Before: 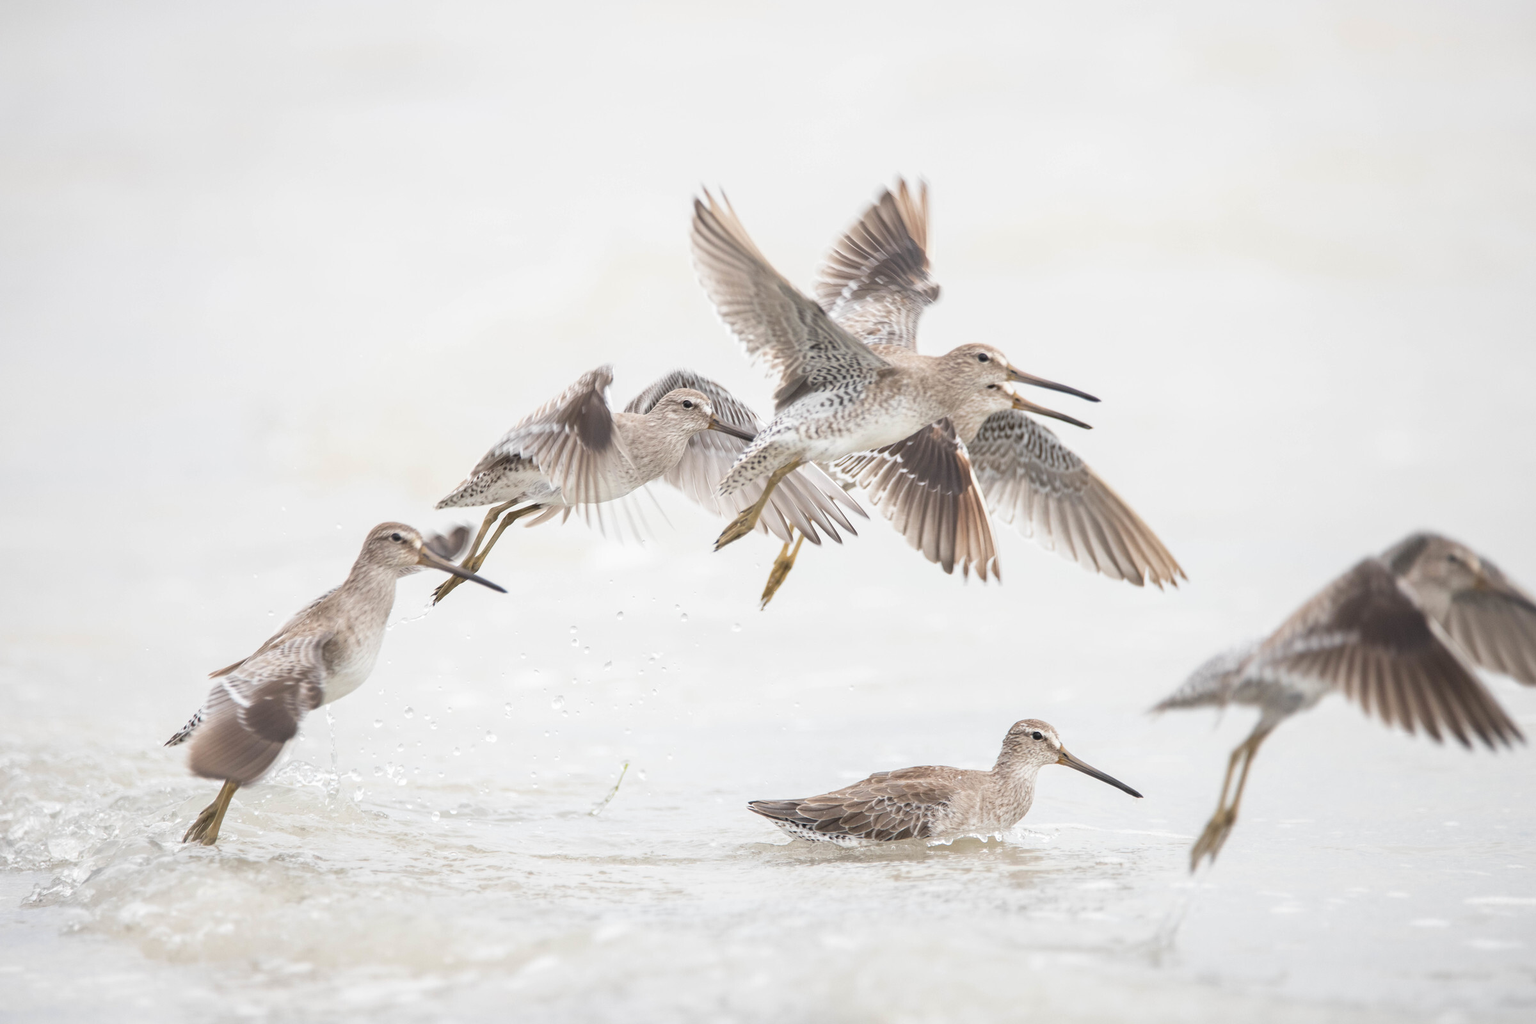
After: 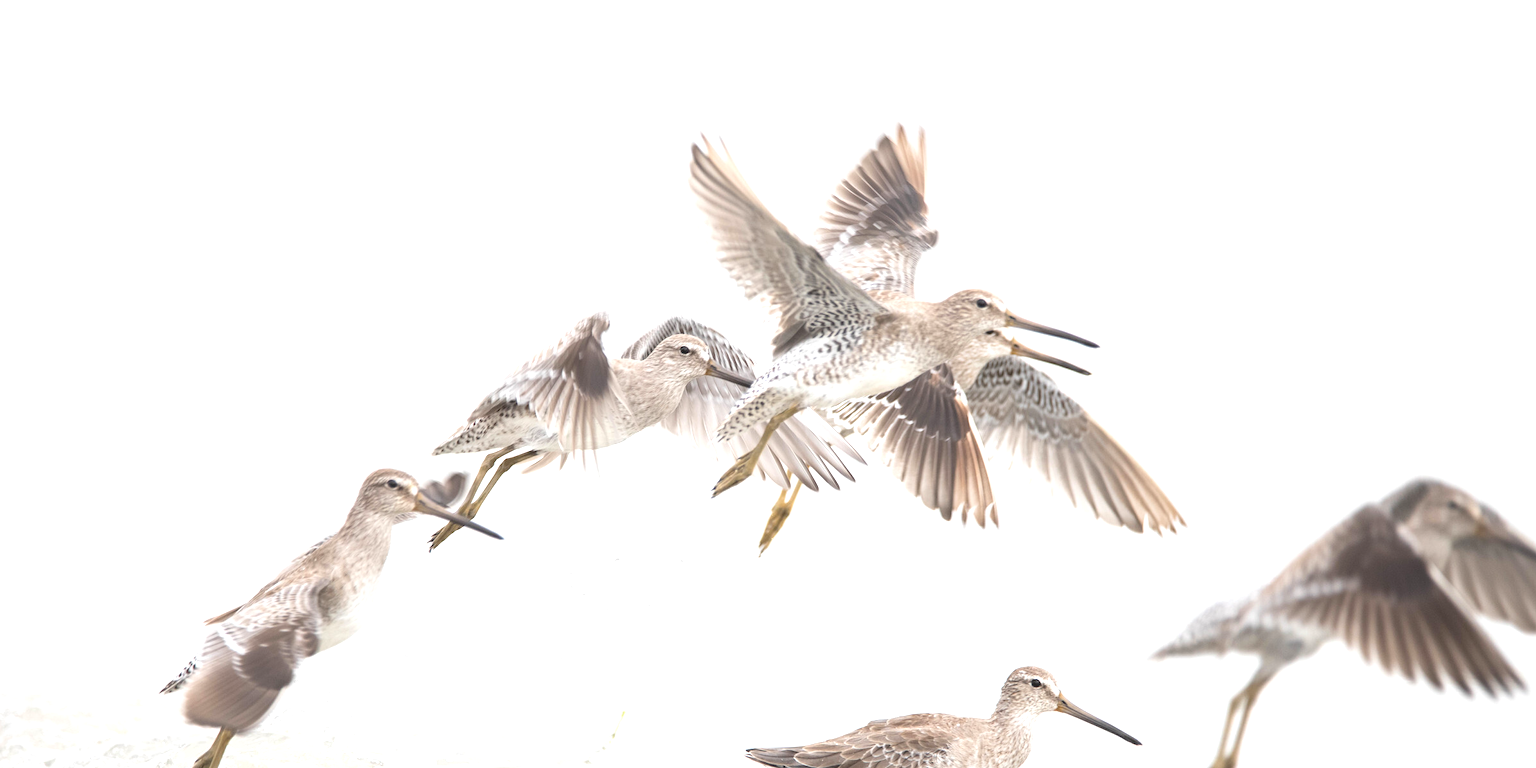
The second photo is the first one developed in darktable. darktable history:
exposure: exposure 0.6 EV, compensate highlight preservation false
crop: left 0.387%, top 5.469%, bottom 19.809%
